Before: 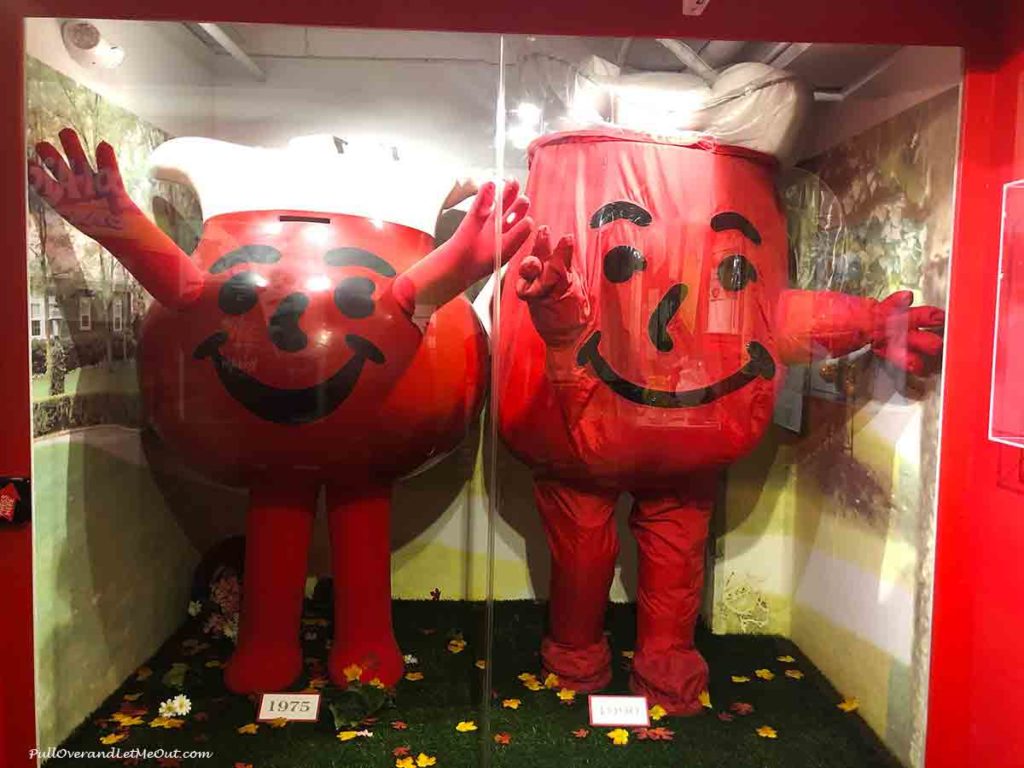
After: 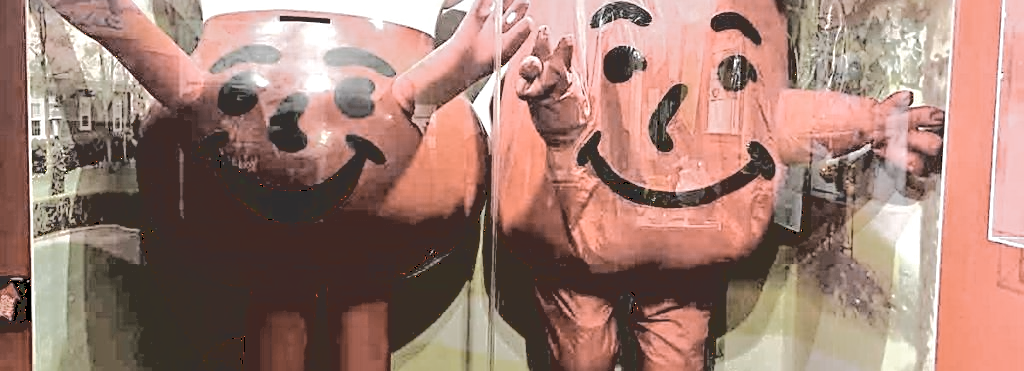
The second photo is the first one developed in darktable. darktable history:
crop and rotate: top 26.056%, bottom 25.543%
sharpen: radius 2.767
local contrast: mode bilateral grid, contrast 10, coarseness 25, detail 110%, midtone range 0.2
haze removal: compatibility mode true, adaptive false
tone equalizer: -7 EV 0.15 EV, -6 EV 0.6 EV, -5 EV 1.15 EV, -4 EV 1.33 EV, -3 EV 1.15 EV, -2 EV 0.6 EV, -1 EV 0.15 EV, mask exposure compensation -0.5 EV
base curve: curves: ch0 [(0.065, 0.026) (0.236, 0.358) (0.53, 0.546) (0.777, 0.841) (0.924, 0.992)], preserve colors average RGB
color zones: curves: ch0 [(0, 0.613) (0.01, 0.613) (0.245, 0.448) (0.498, 0.529) (0.642, 0.665) (0.879, 0.777) (0.99, 0.613)]; ch1 [(0, 0.035) (0.121, 0.189) (0.259, 0.197) (0.415, 0.061) (0.589, 0.022) (0.732, 0.022) (0.857, 0.026) (0.991, 0.053)]
